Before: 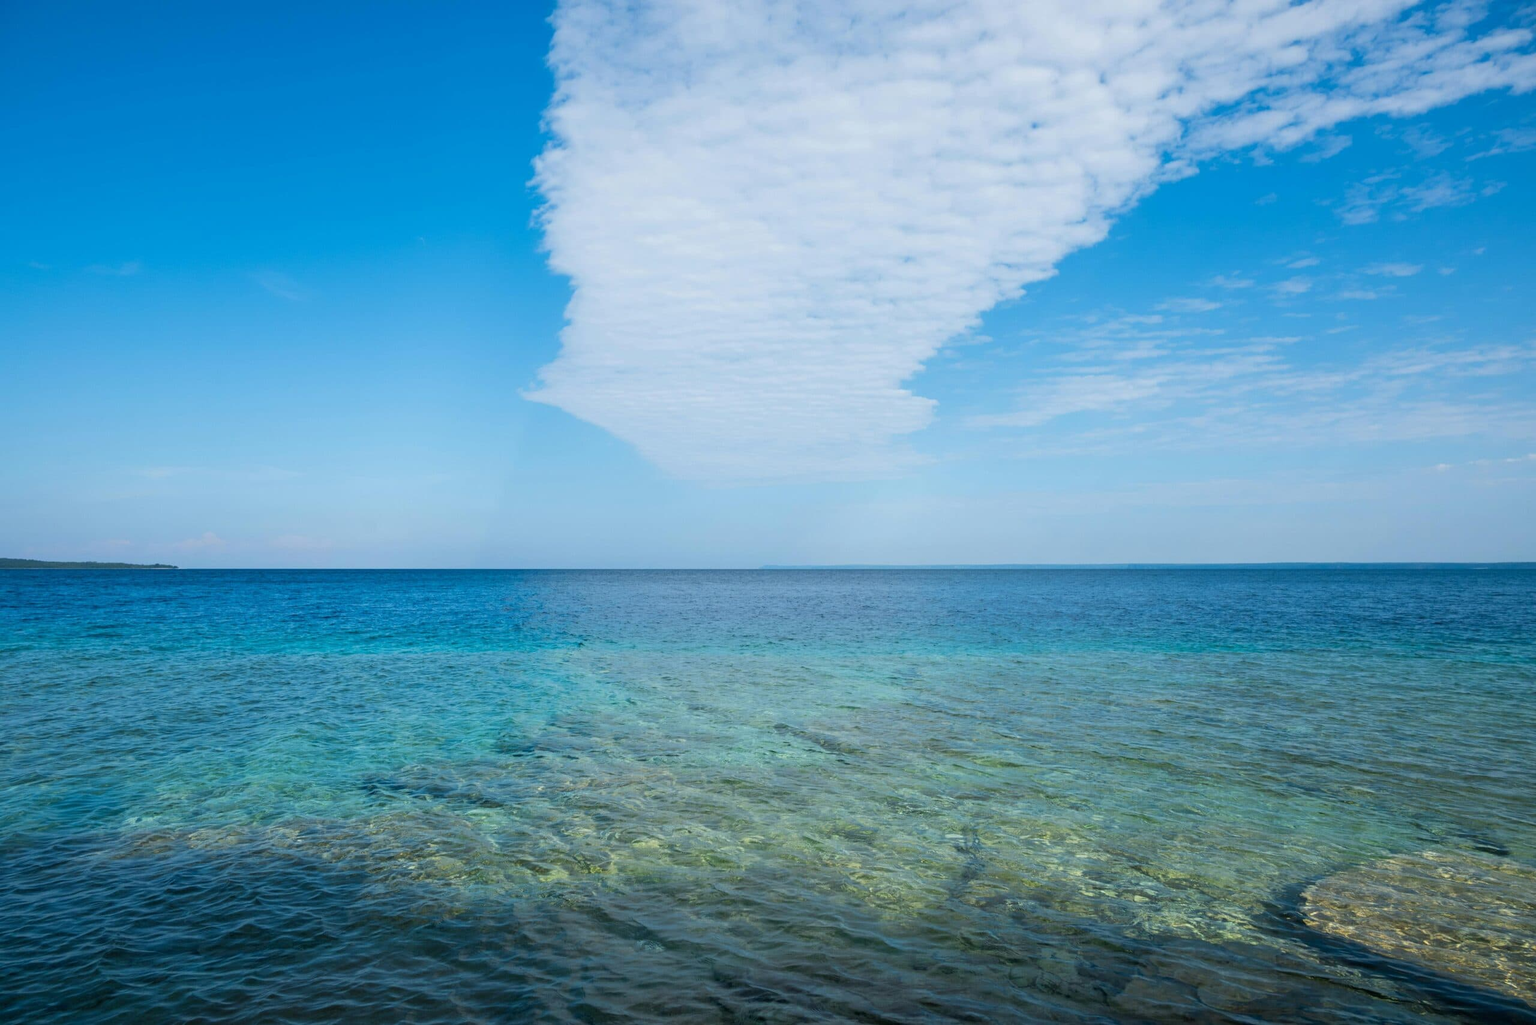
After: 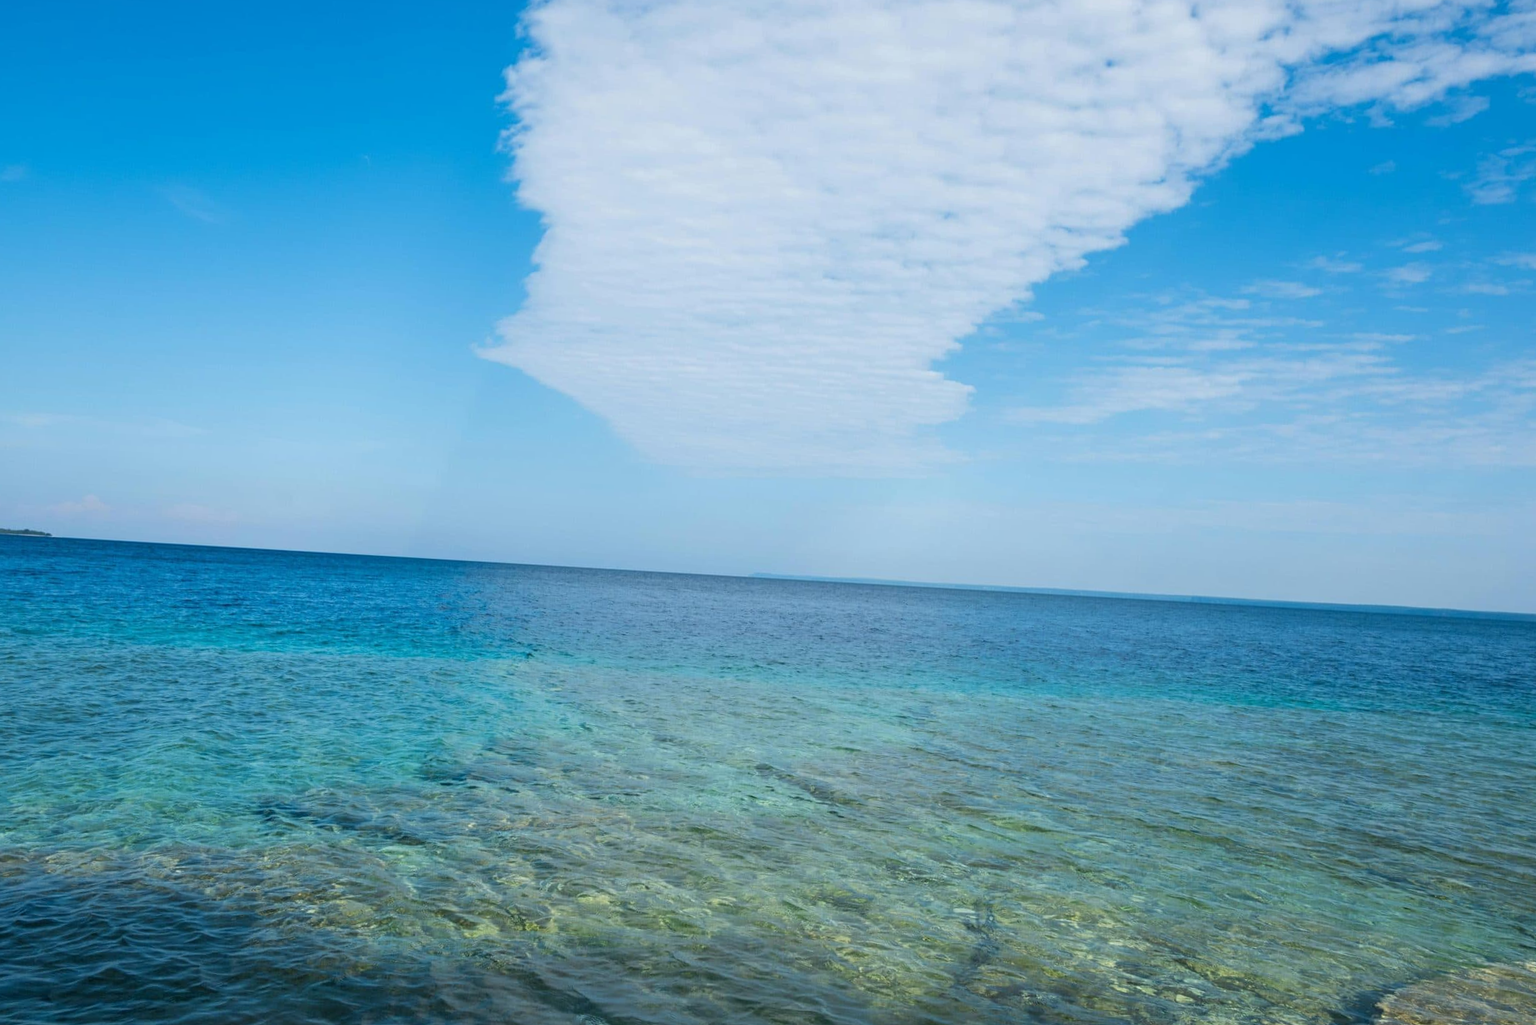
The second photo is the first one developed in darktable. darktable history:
crop and rotate: angle -3.27°, left 5.211%, top 5.211%, right 4.607%, bottom 4.607%
